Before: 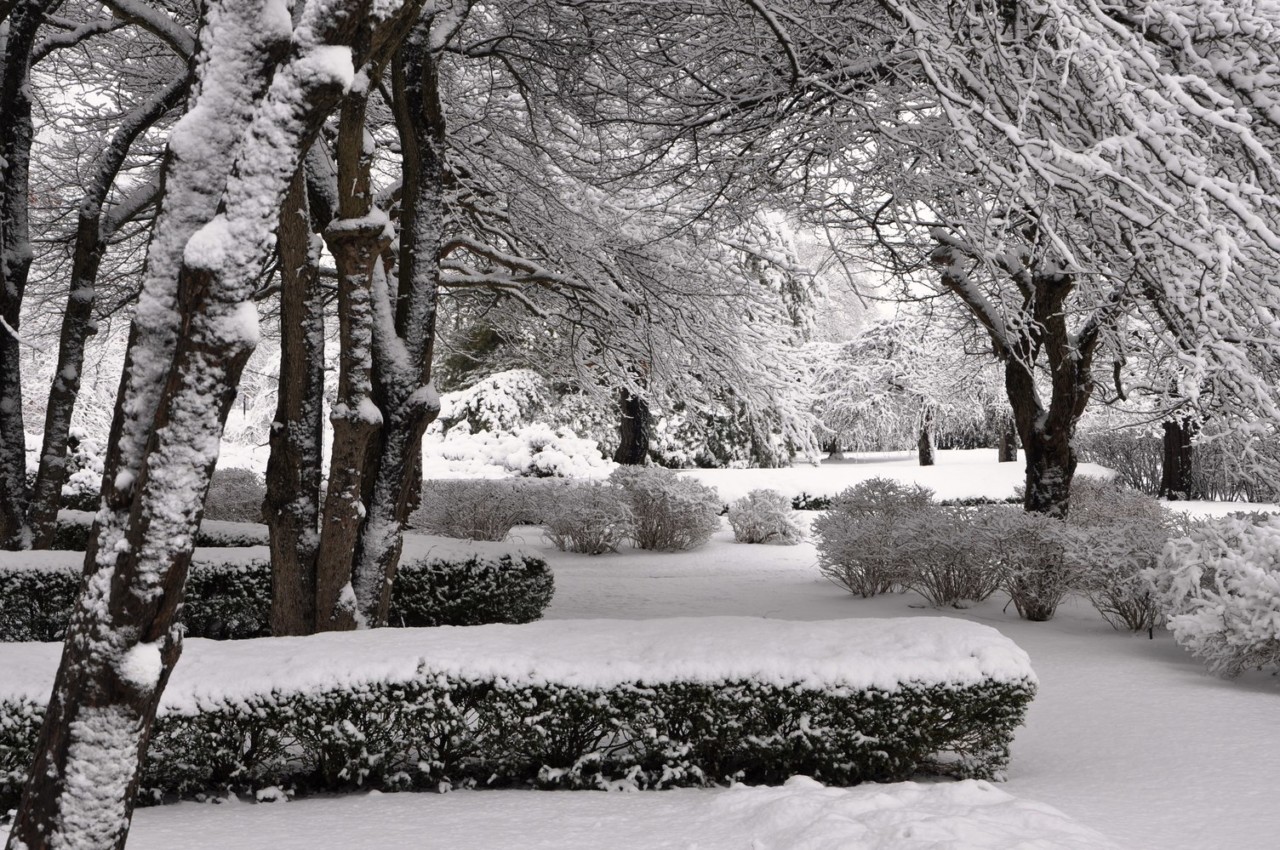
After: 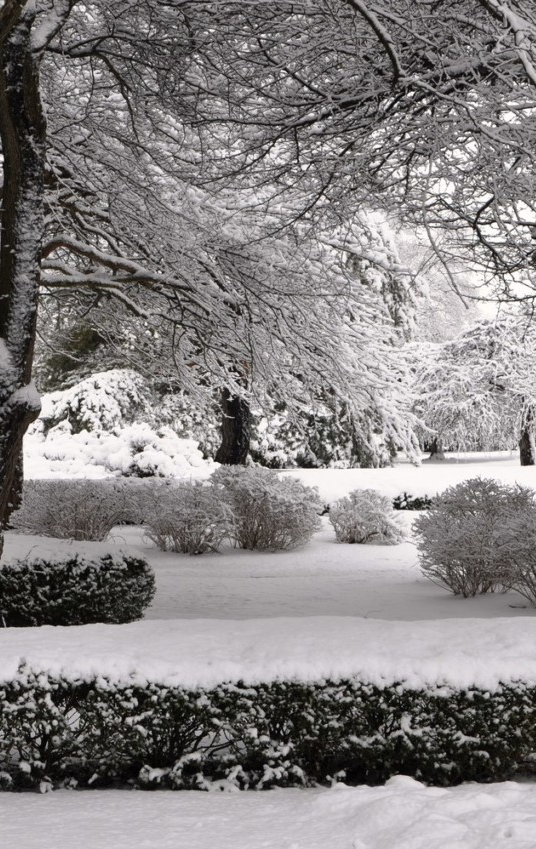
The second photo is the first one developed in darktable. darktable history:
crop: left 31.212%, right 26.907%
